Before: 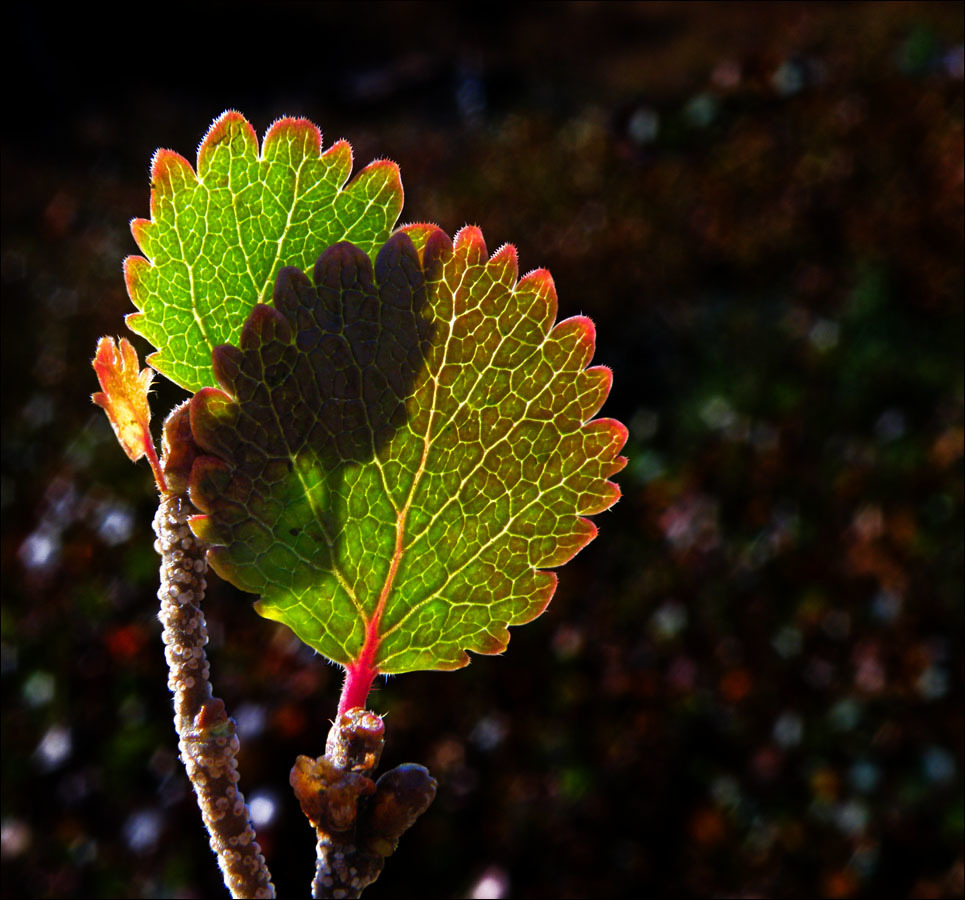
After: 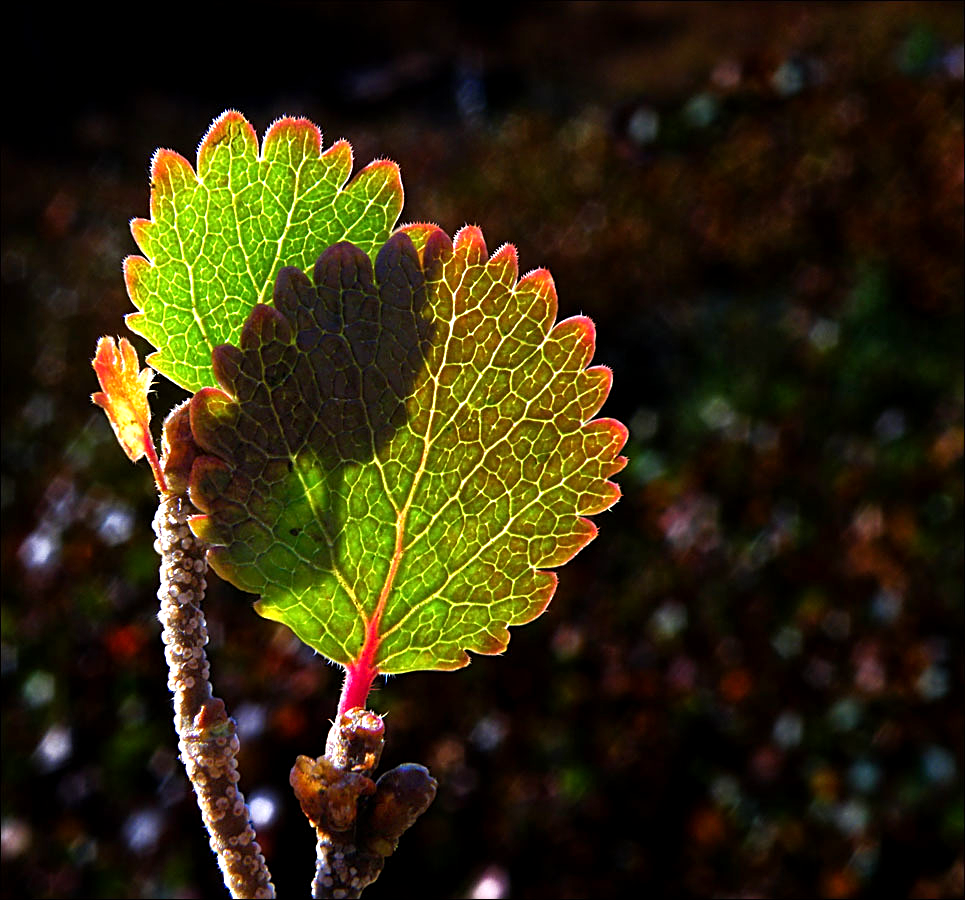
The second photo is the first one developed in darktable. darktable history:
sharpen: on, module defaults
exposure: black level correction 0.001, exposure 0.499 EV, compensate exposure bias true, compensate highlight preservation false
